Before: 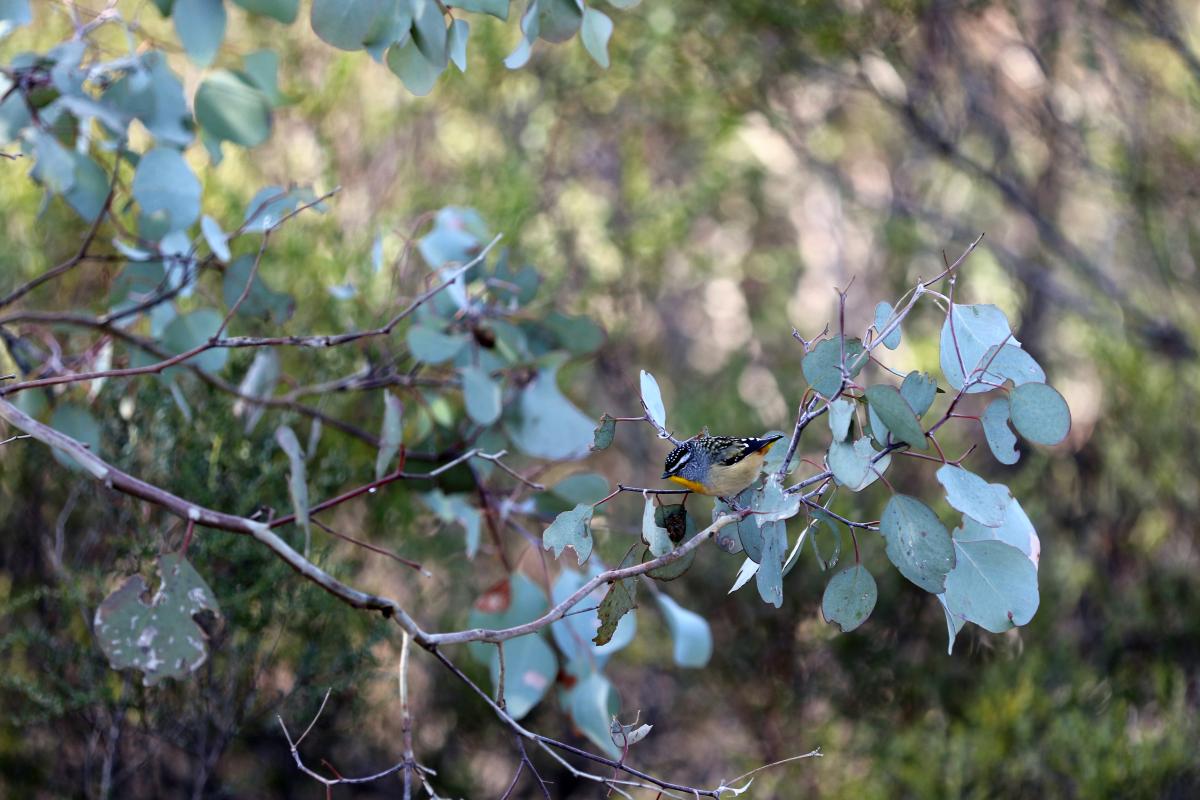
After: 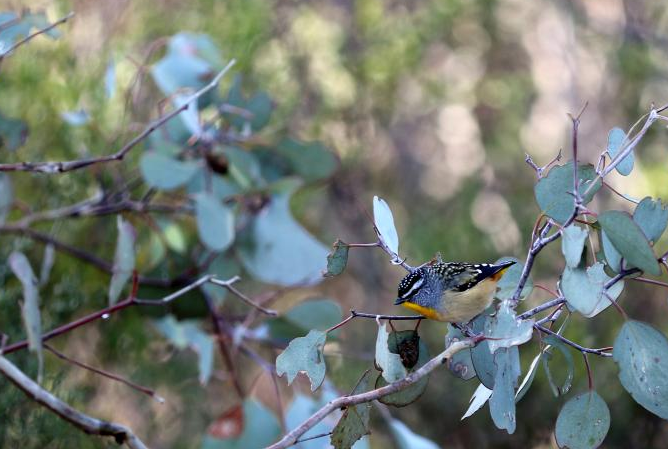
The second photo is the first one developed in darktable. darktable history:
crop and rotate: left 22.281%, top 21.812%, right 21.997%, bottom 21.999%
